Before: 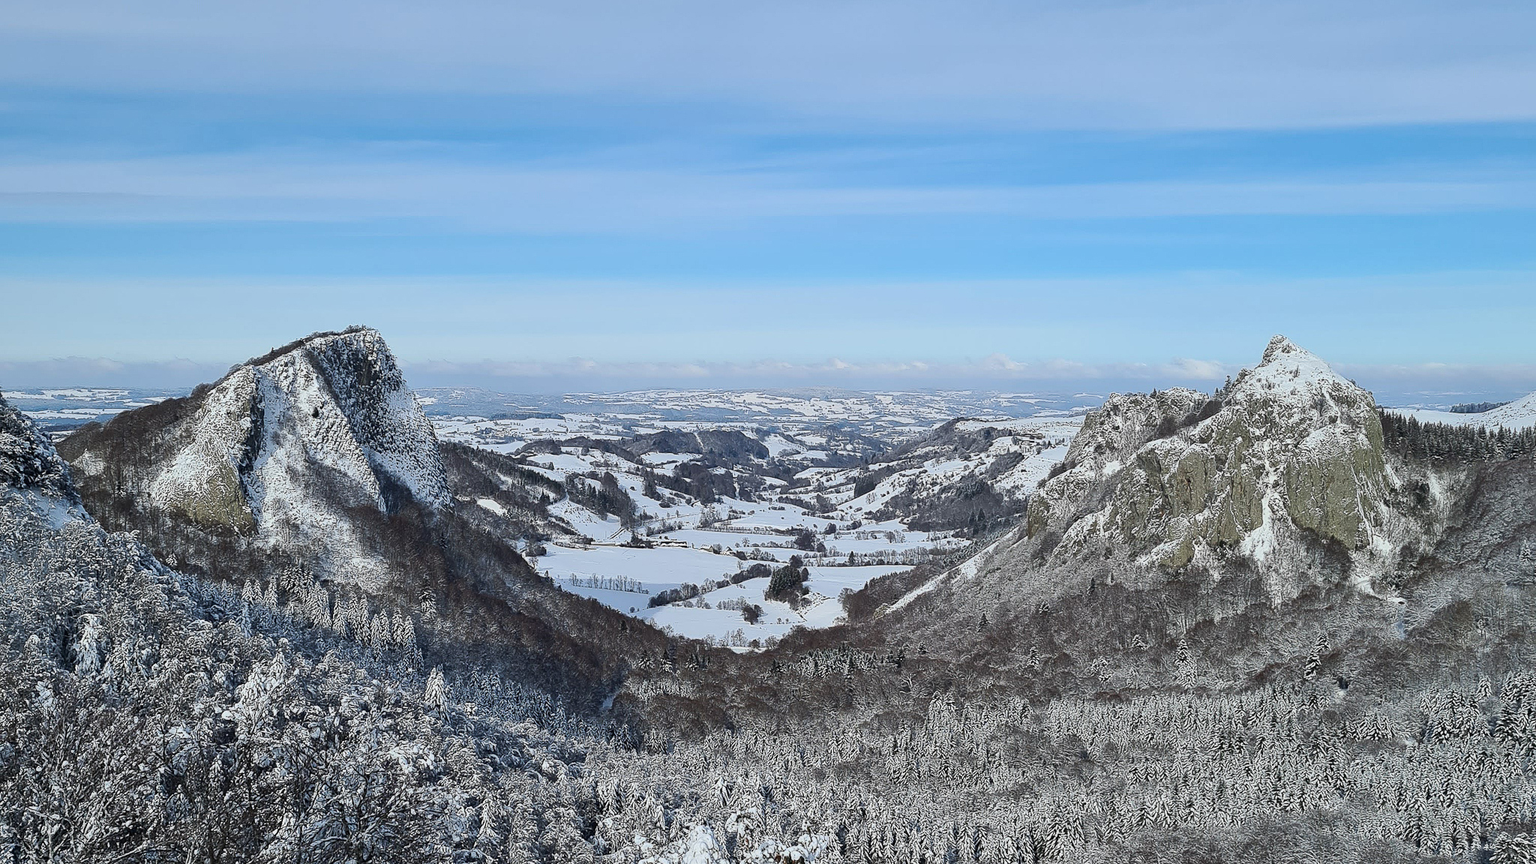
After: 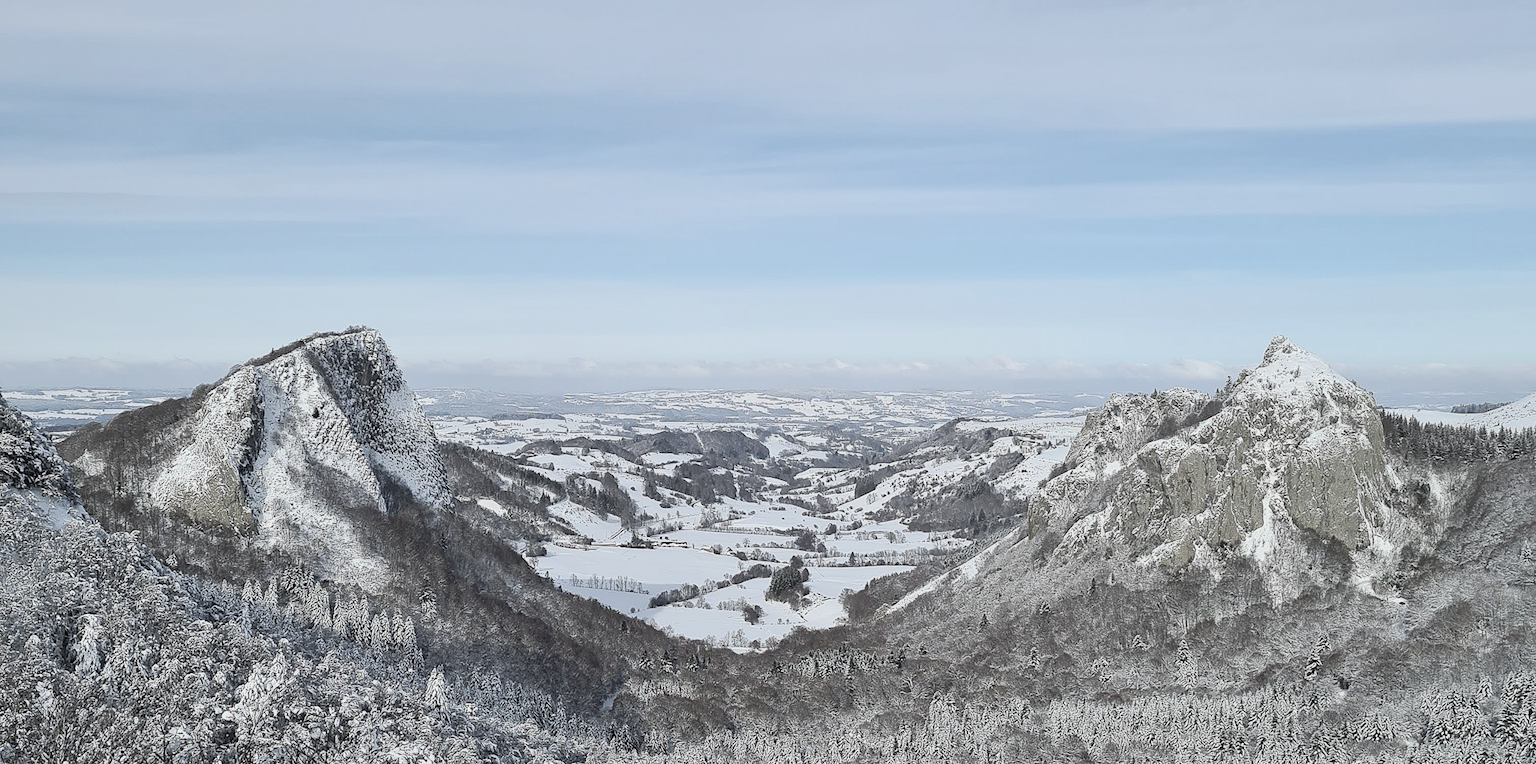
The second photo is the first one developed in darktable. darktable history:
crop and rotate: top 0%, bottom 11.499%
exposure: exposure -0.012 EV, compensate highlight preservation false
contrast brightness saturation: brightness 0.182, saturation -0.498
